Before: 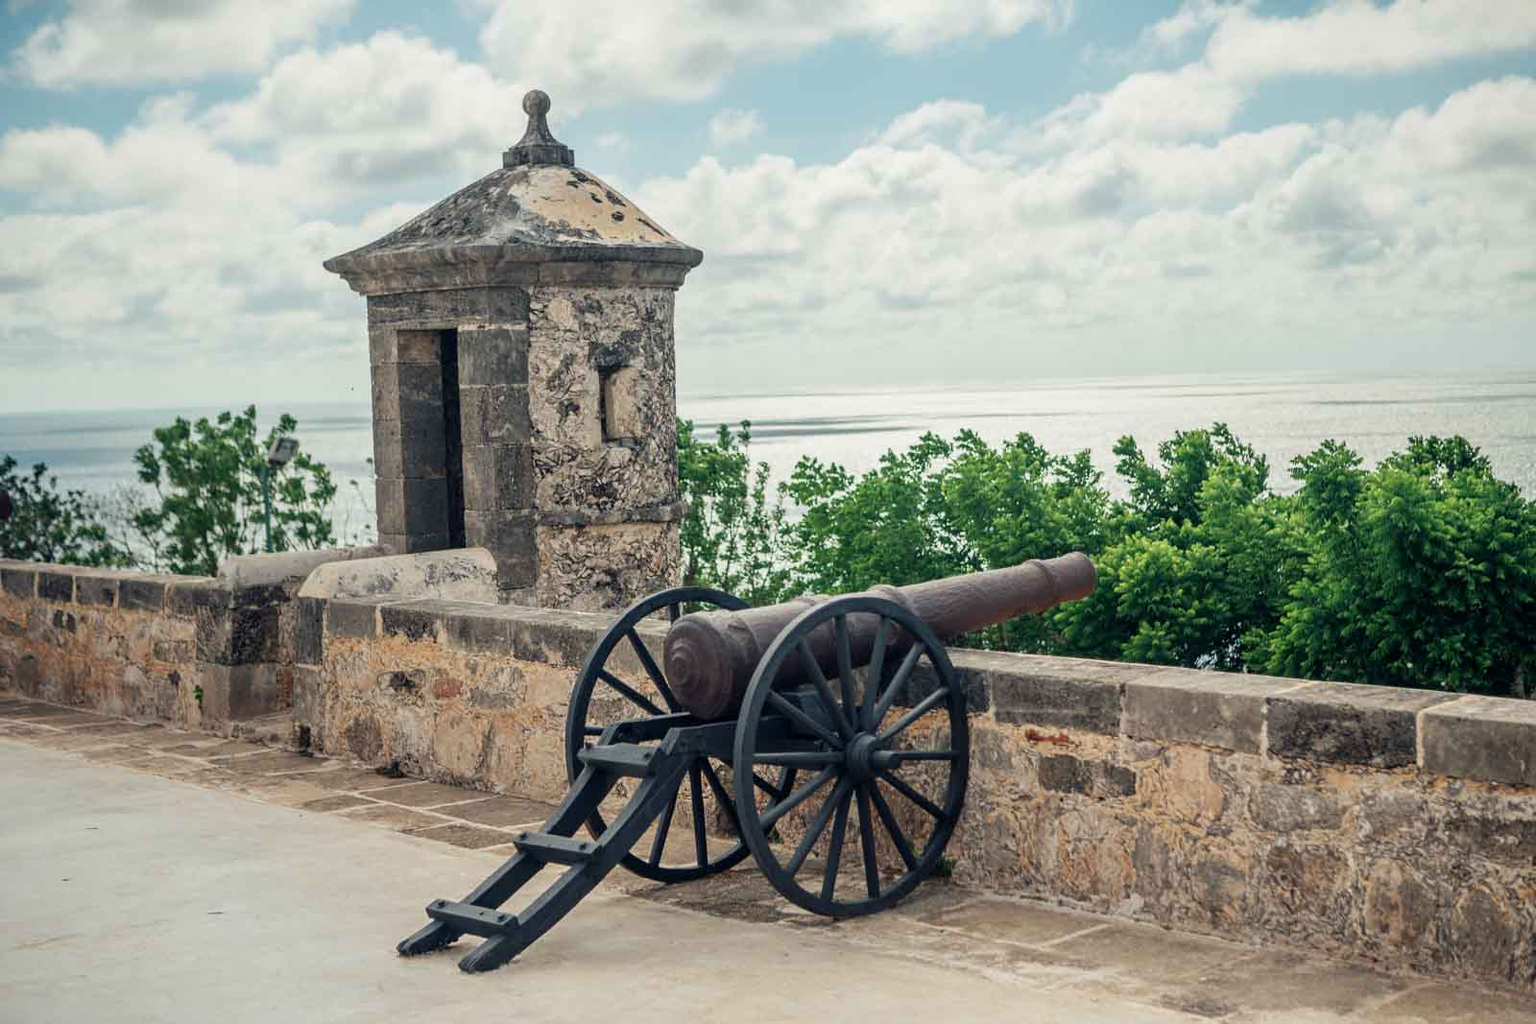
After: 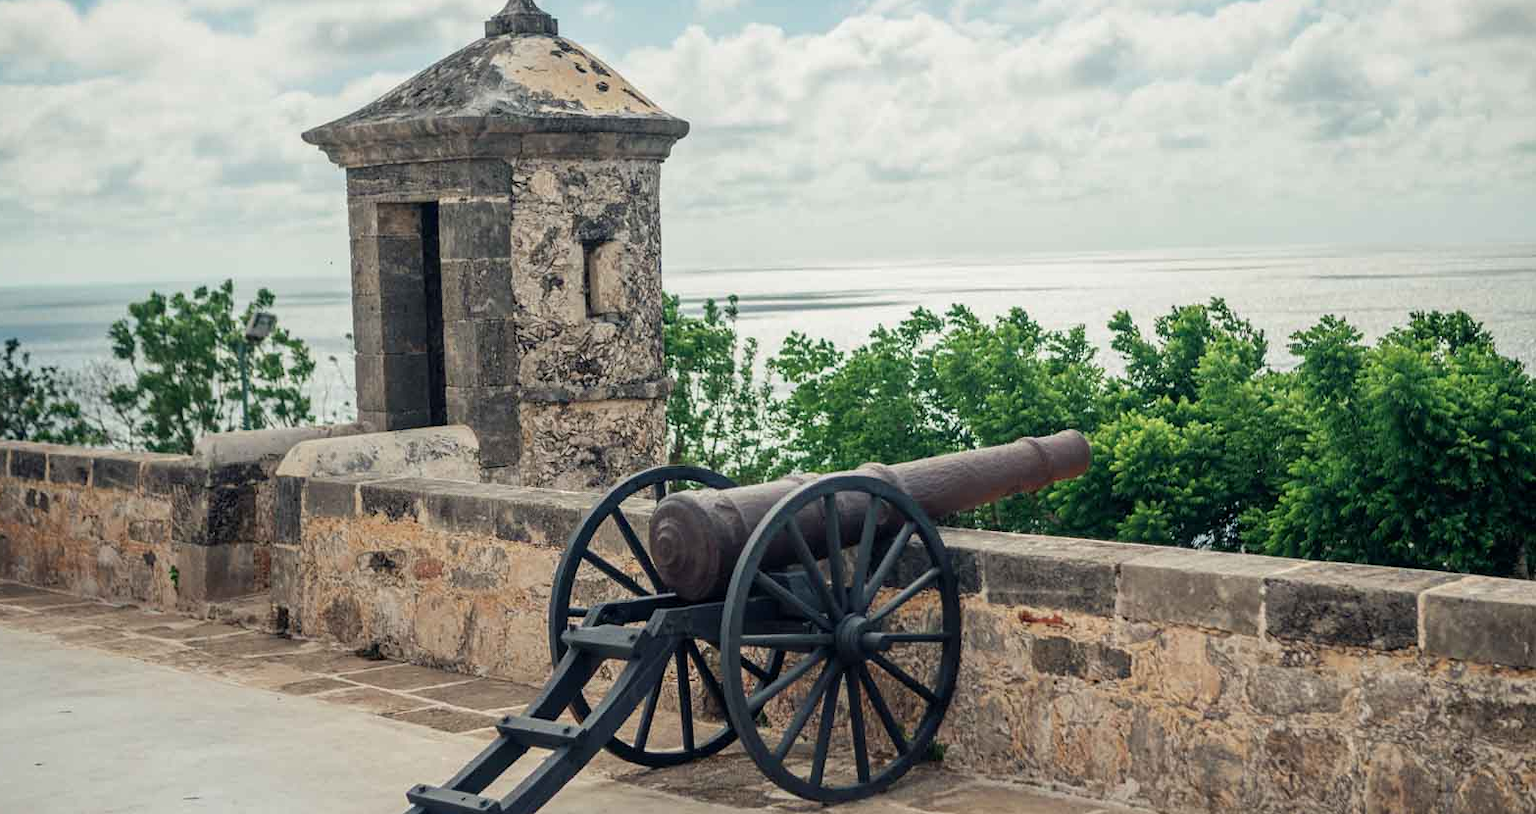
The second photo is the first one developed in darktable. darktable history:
crop and rotate: left 1.865%, top 12.889%, right 0.137%, bottom 9.228%
